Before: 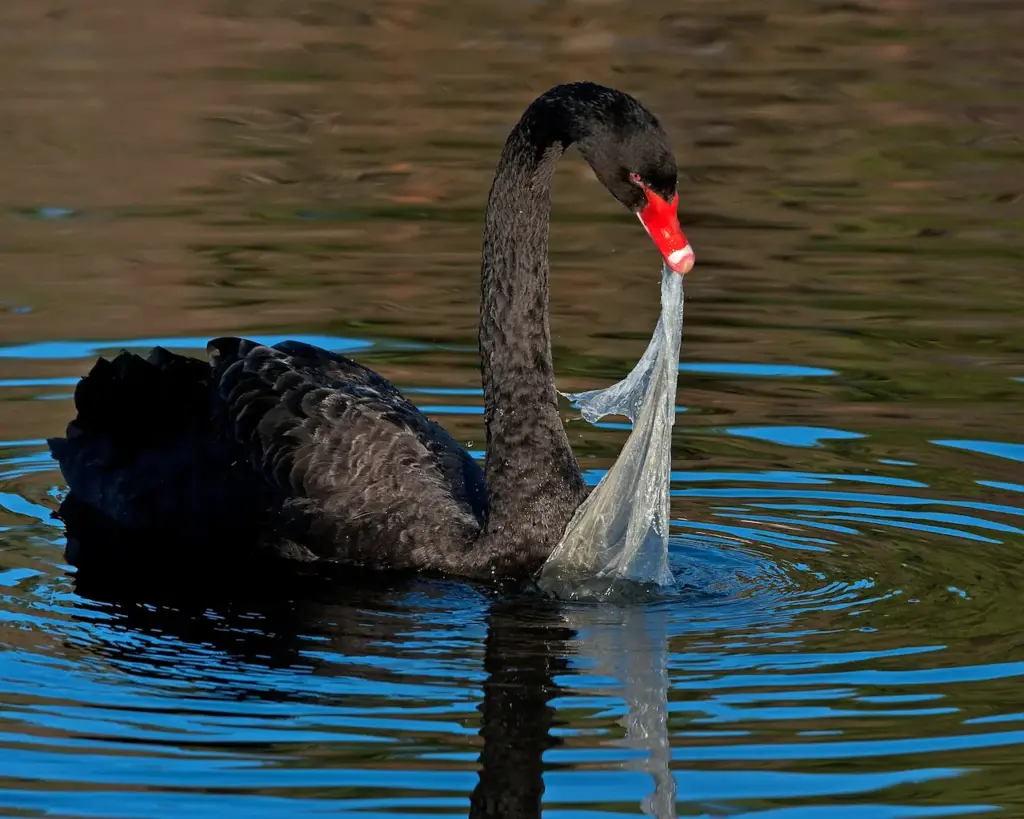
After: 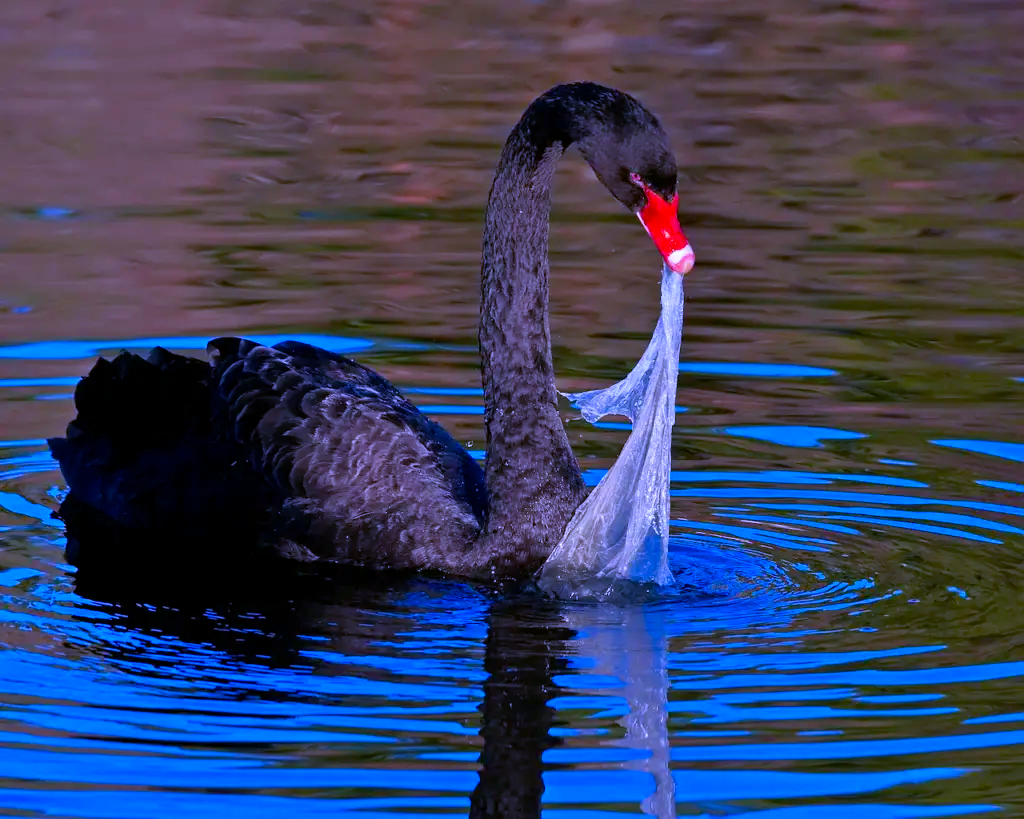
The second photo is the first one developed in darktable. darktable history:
white balance: red 0.98, blue 1.61
color balance rgb: perceptual saturation grading › global saturation 35%, perceptual saturation grading › highlights -30%, perceptual saturation grading › shadows 35%, perceptual brilliance grading › global brilliance 3%, perceptual brilliance grading › highlights -3%, perceptual brilliance grading › shadows 3%
